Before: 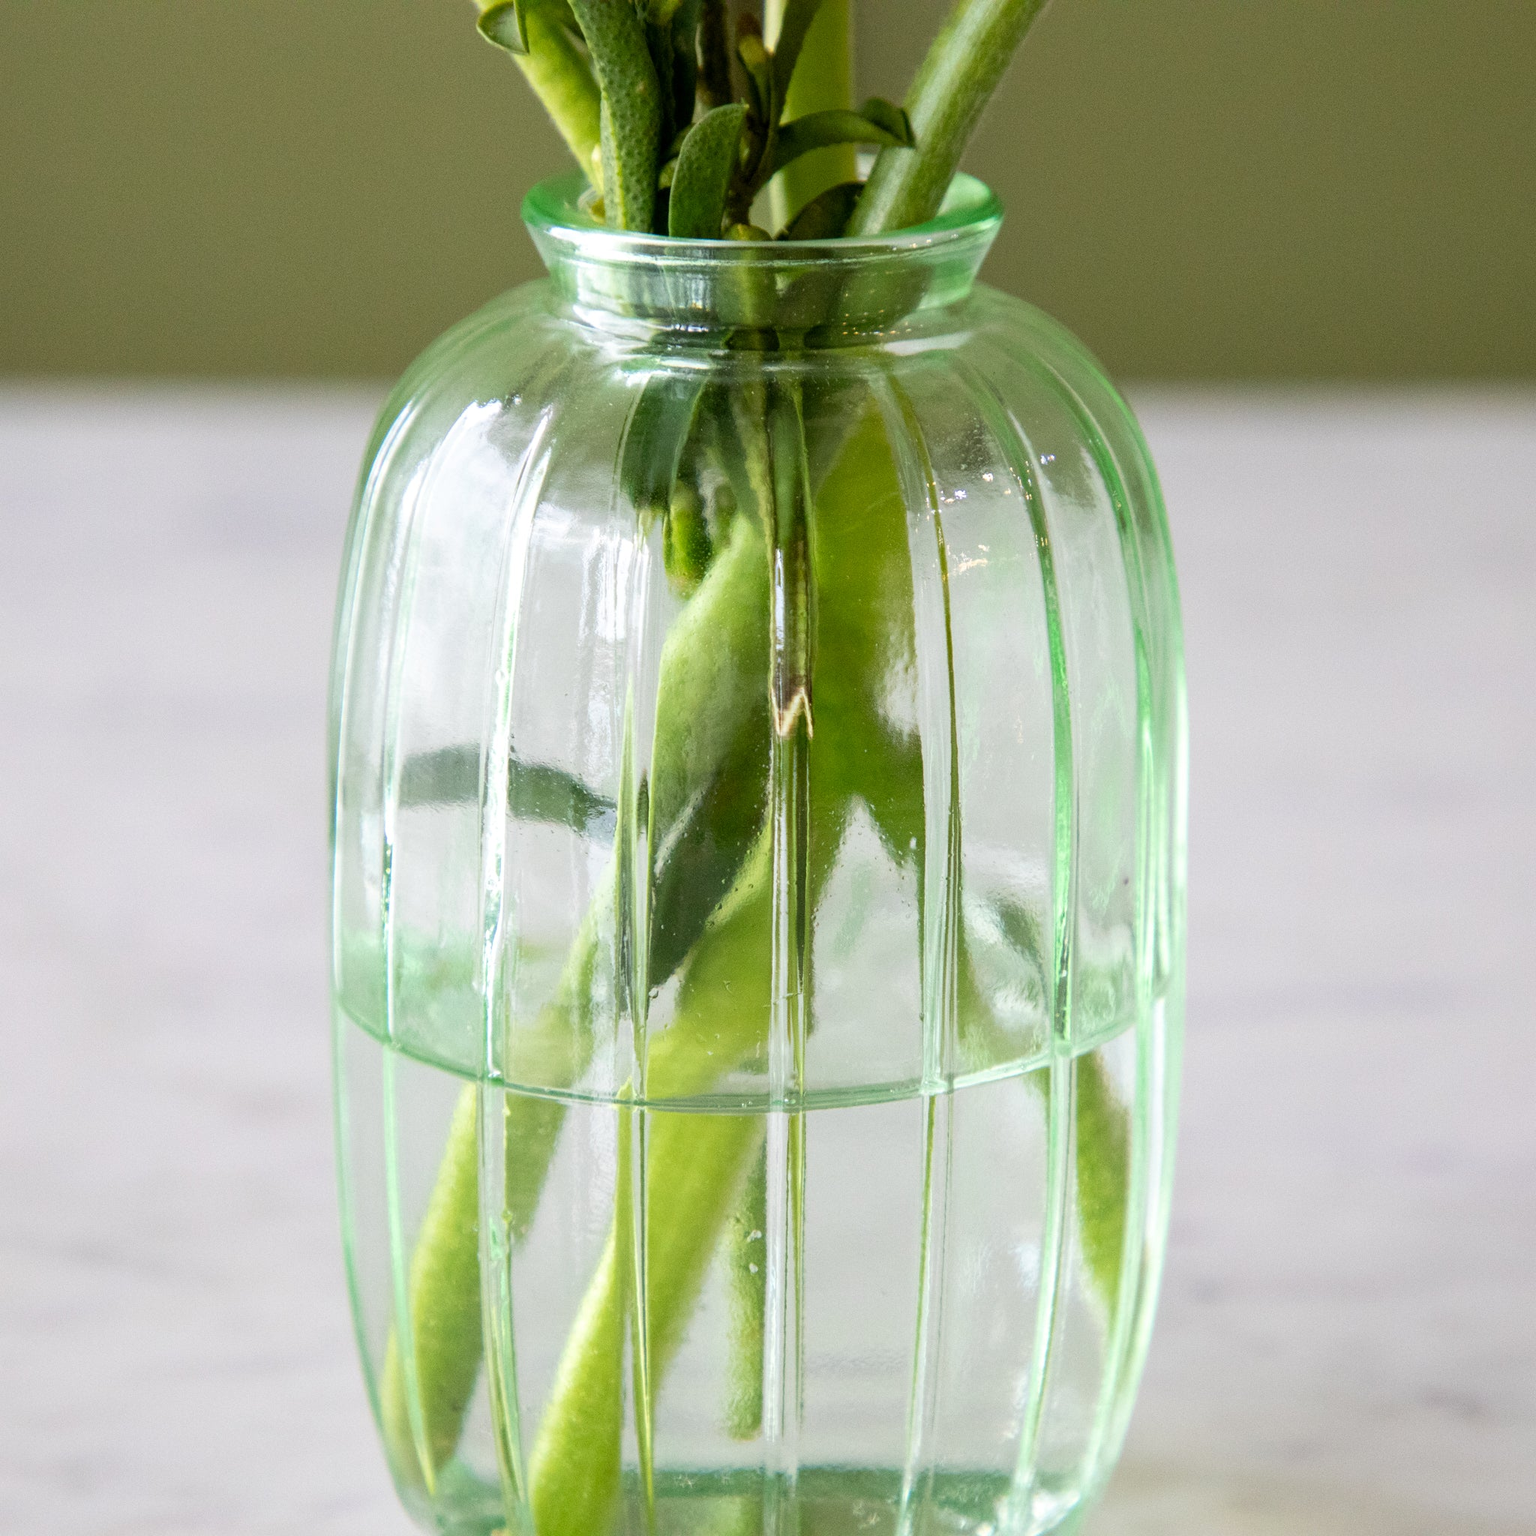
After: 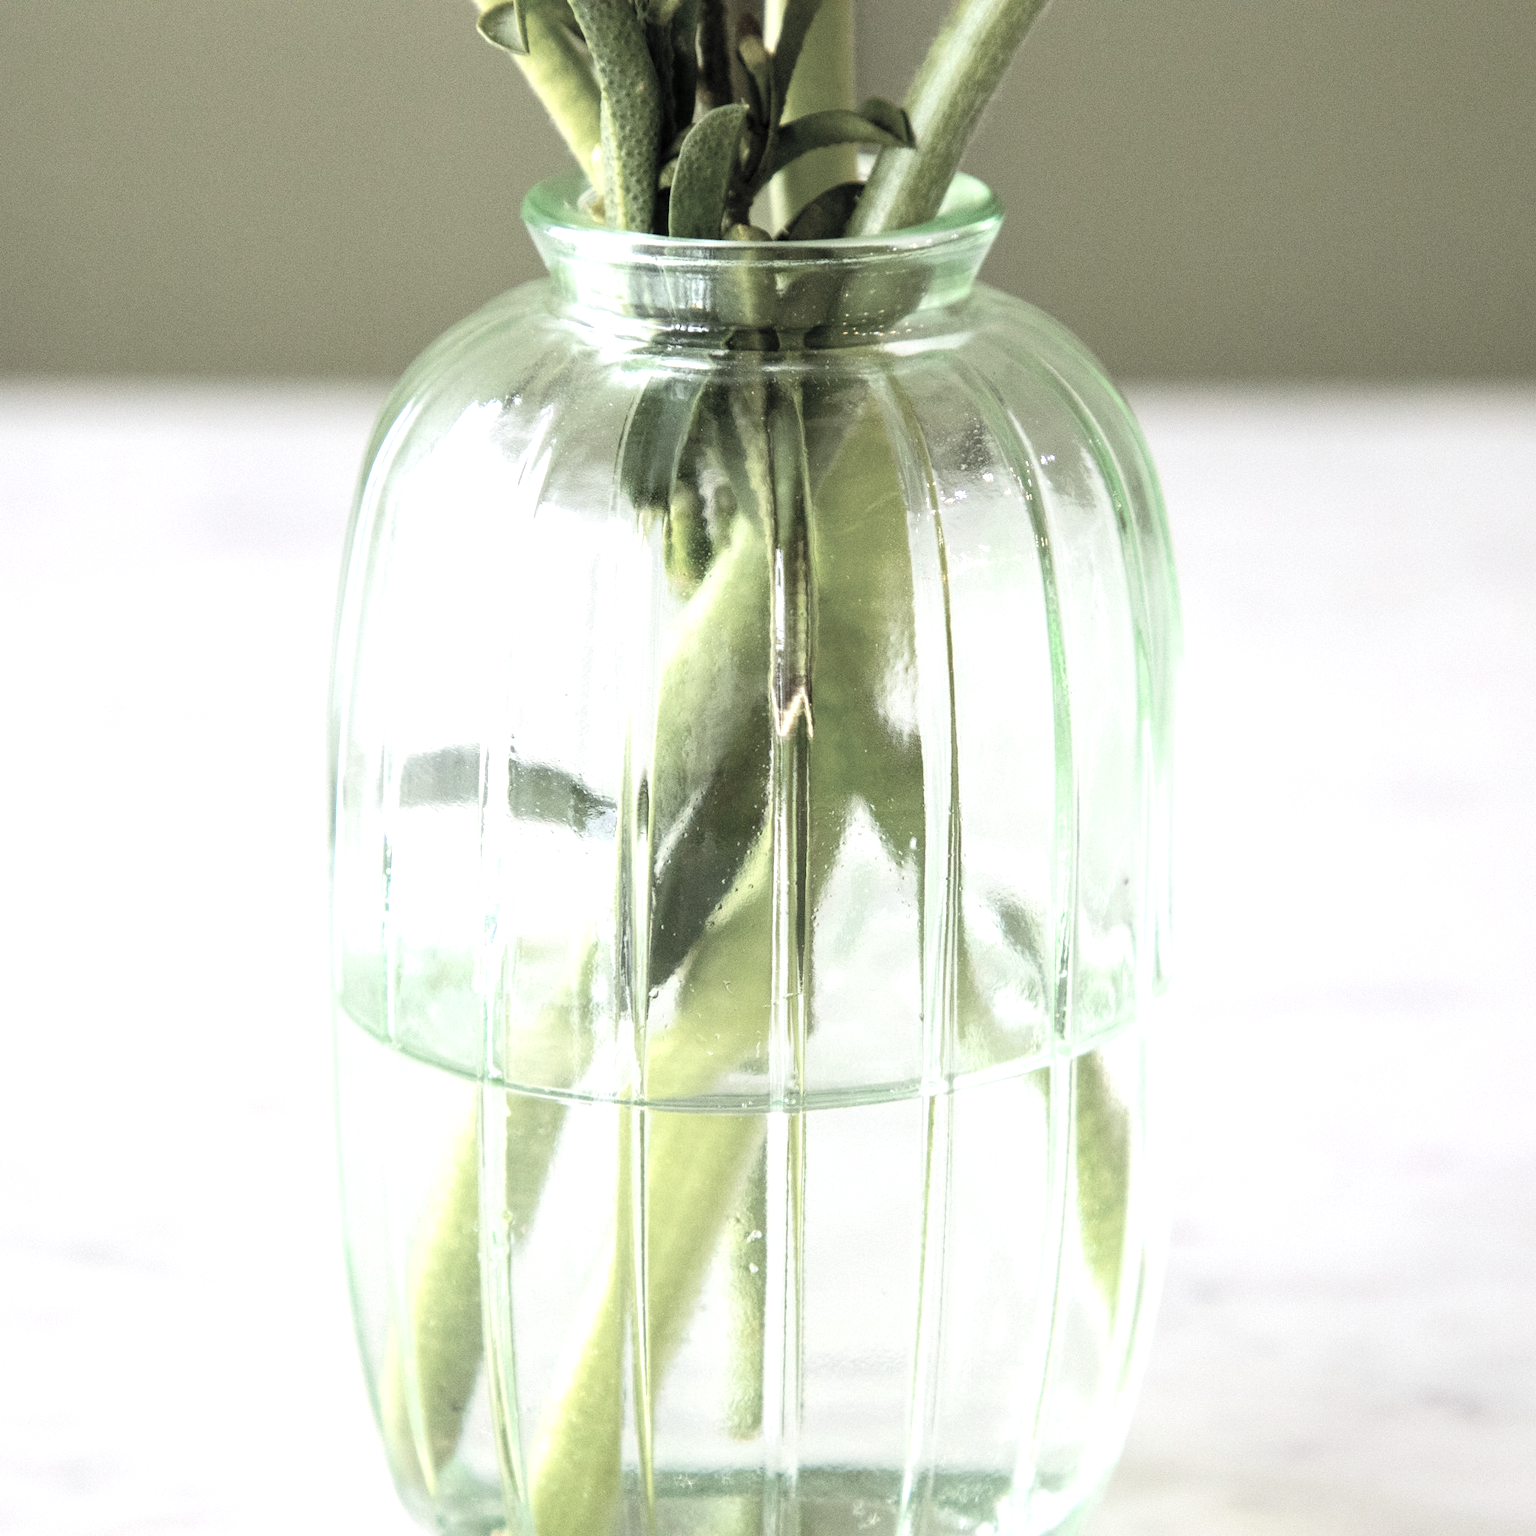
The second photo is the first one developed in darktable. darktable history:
tone equalizer: -8 EV -0.764 EV, -7 EV -0.712 EV, -6 EV -0.598 EV, -5 EV -0.419 EV, -3 EV 0.377 EV, -2 EV 0.6 EV, -1 EV 0.692 EV, +0 EV 0.772 EV, edges refinement/feathering 500, mask exposure compensation -1.57 EV, preserve details no
contrast brightness saturation: brightness 0.184, saturation -0.509
